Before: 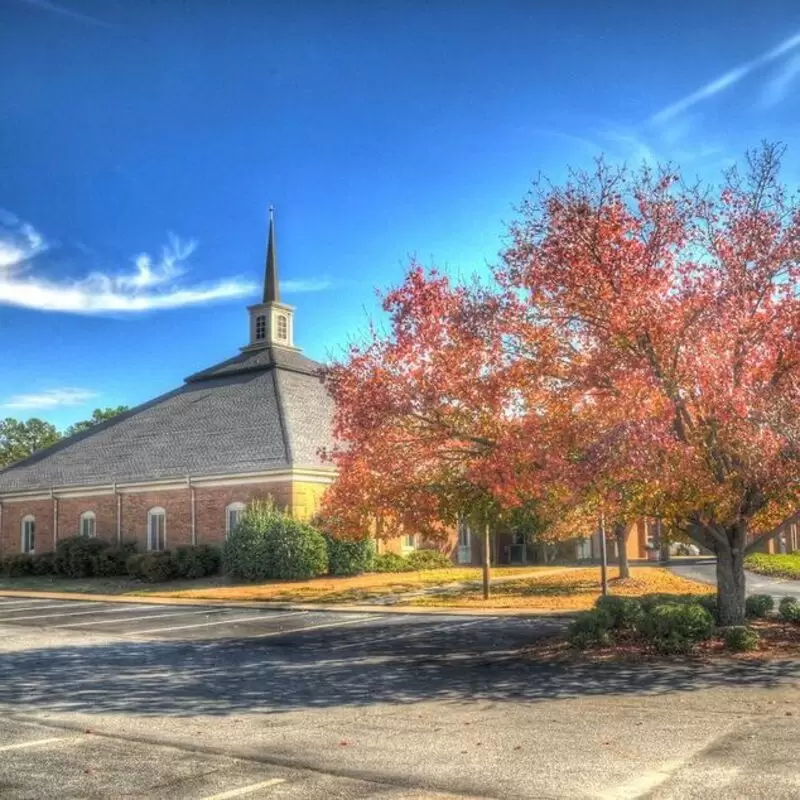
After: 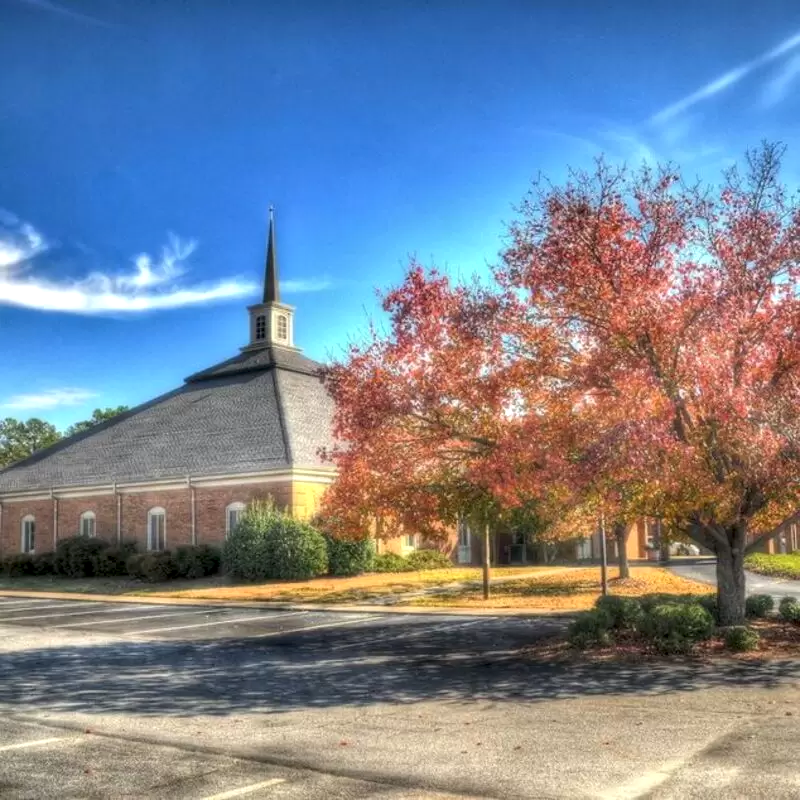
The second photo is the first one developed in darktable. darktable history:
contrast equalizer: octaves 7, y [[0.514, 0.573, 0.581, 0.508, 0.5, 0.5], [0.5 ×6], [0.5 ×6], [0 ×6], [0 ×6]]
